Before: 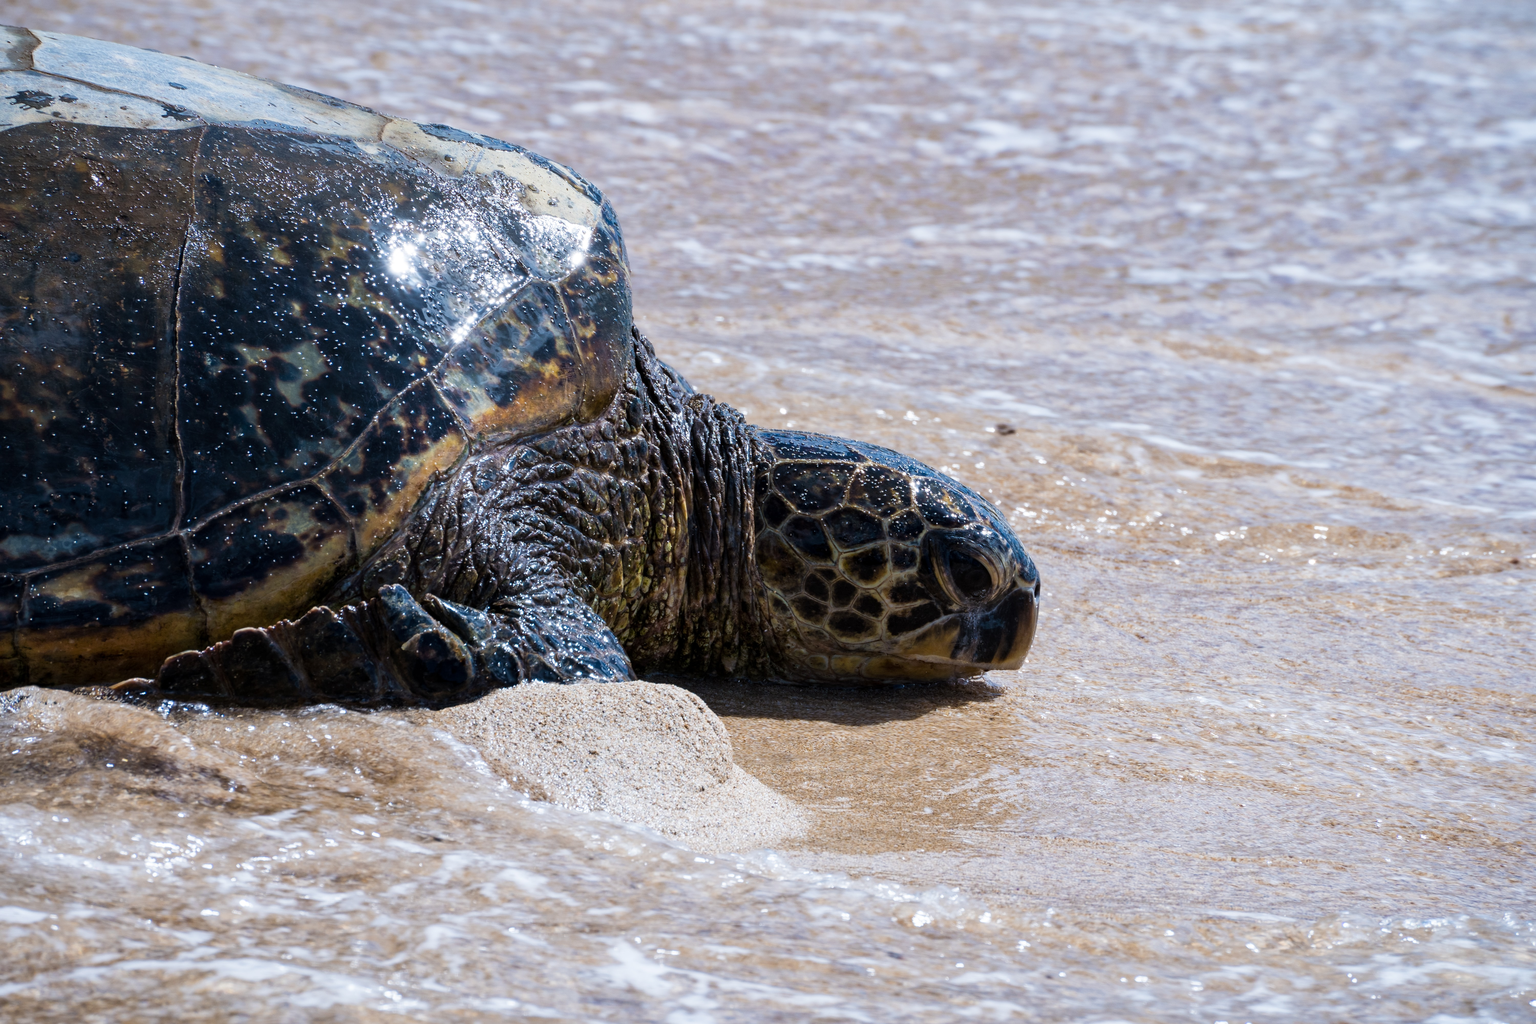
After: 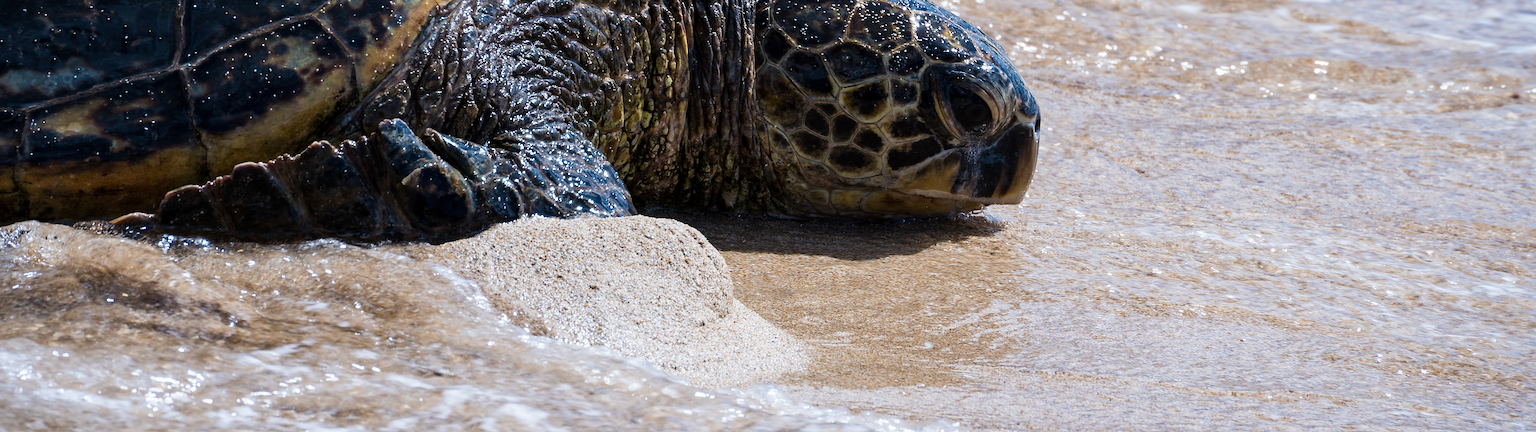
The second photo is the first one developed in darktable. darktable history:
crop: top 45.491%, bottom 12.231%
sharpen: on, module defaults
